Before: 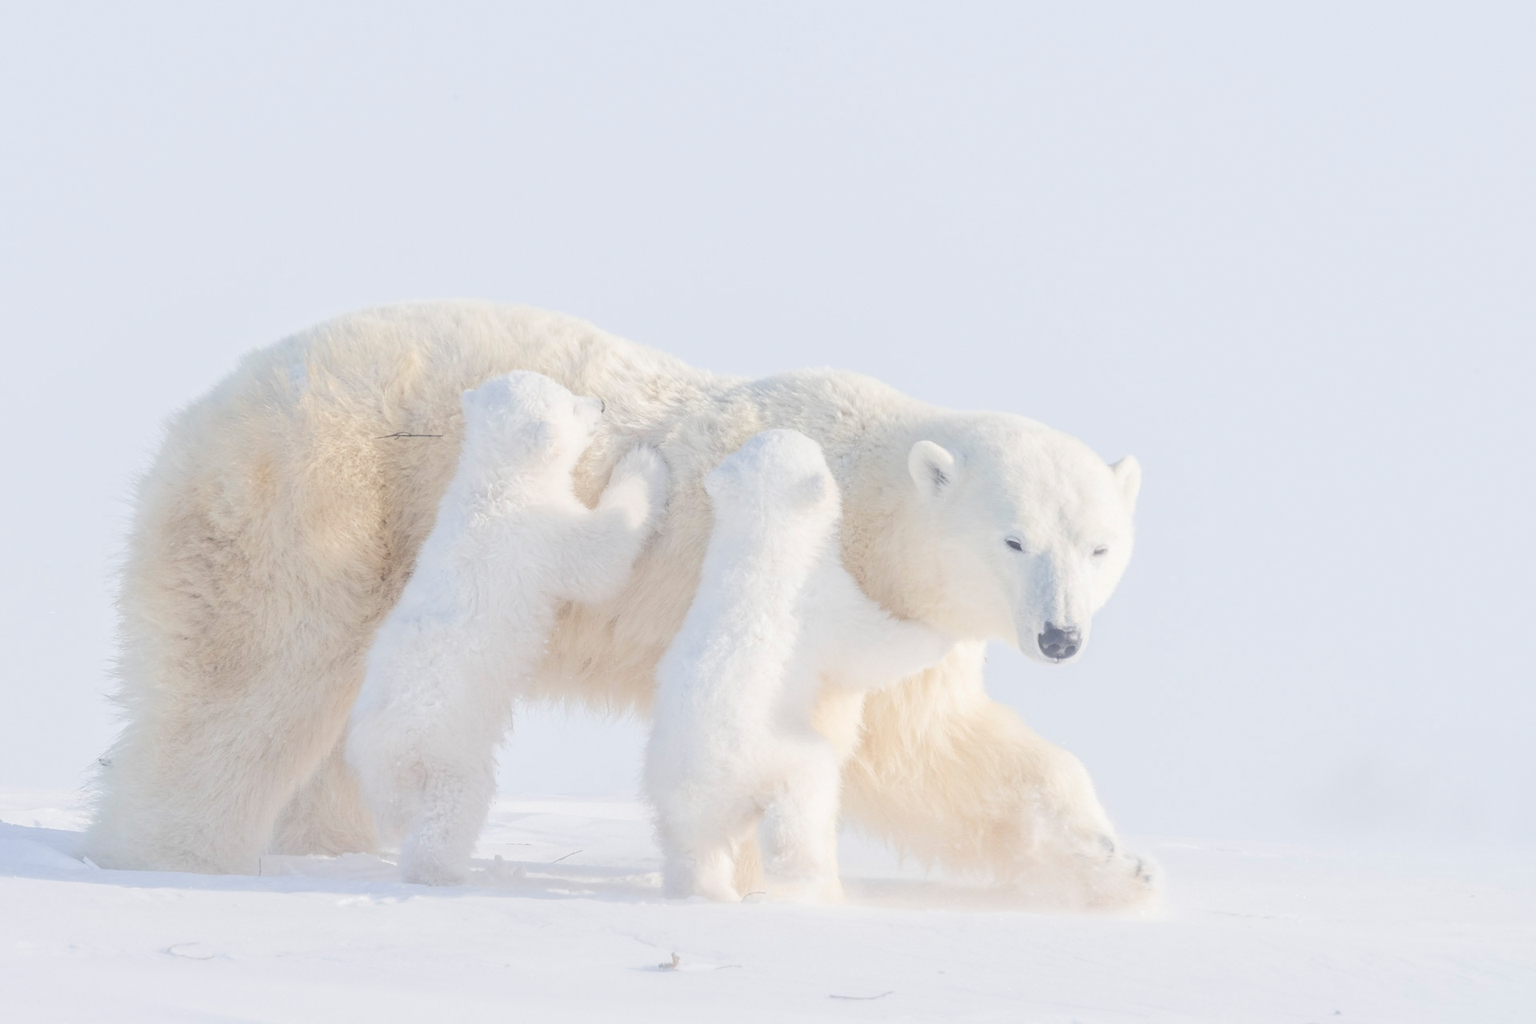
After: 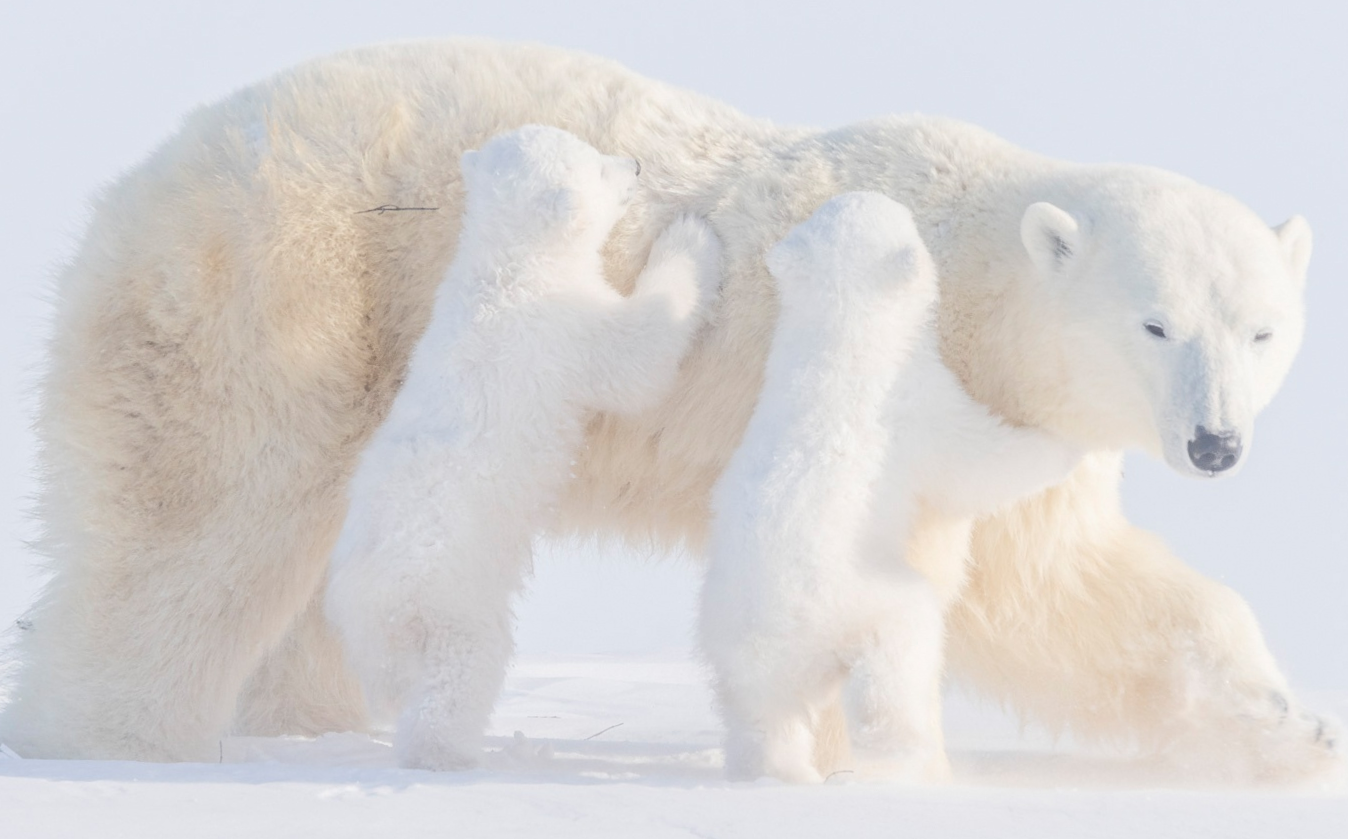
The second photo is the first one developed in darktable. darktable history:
crop: left 6.488%, top 27.668%, right 24.183%, bottom 8.656%
rotate and perspective: rotation -1.17°, automatic cropping off
